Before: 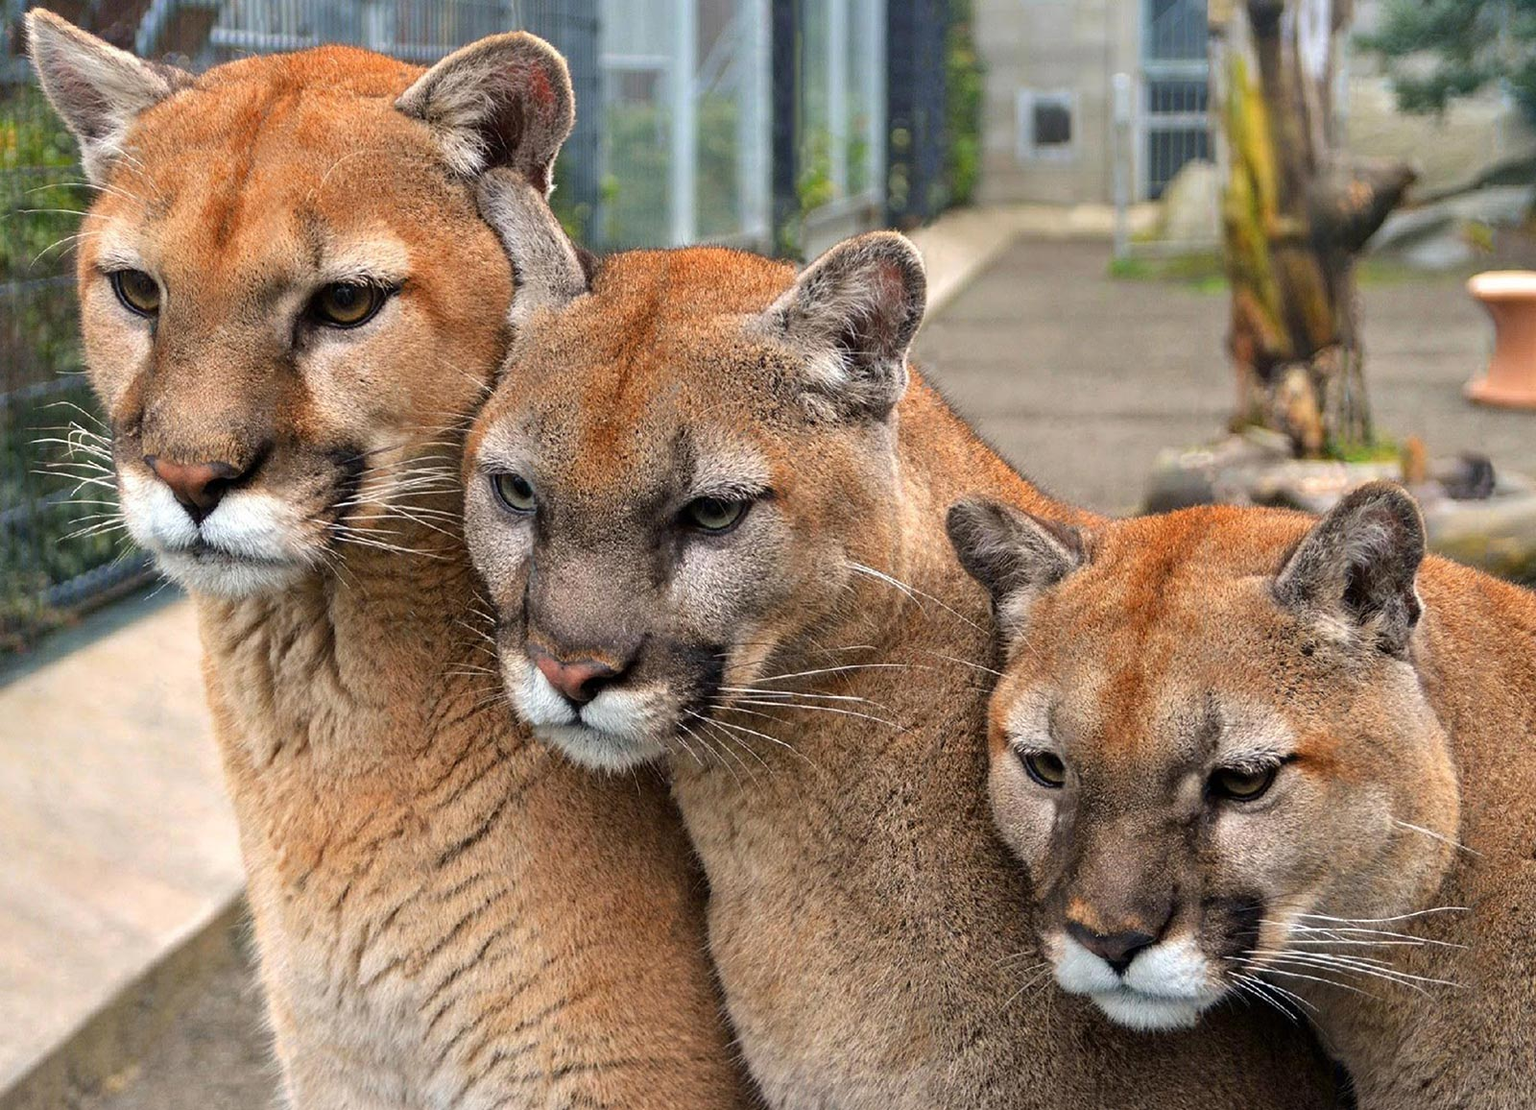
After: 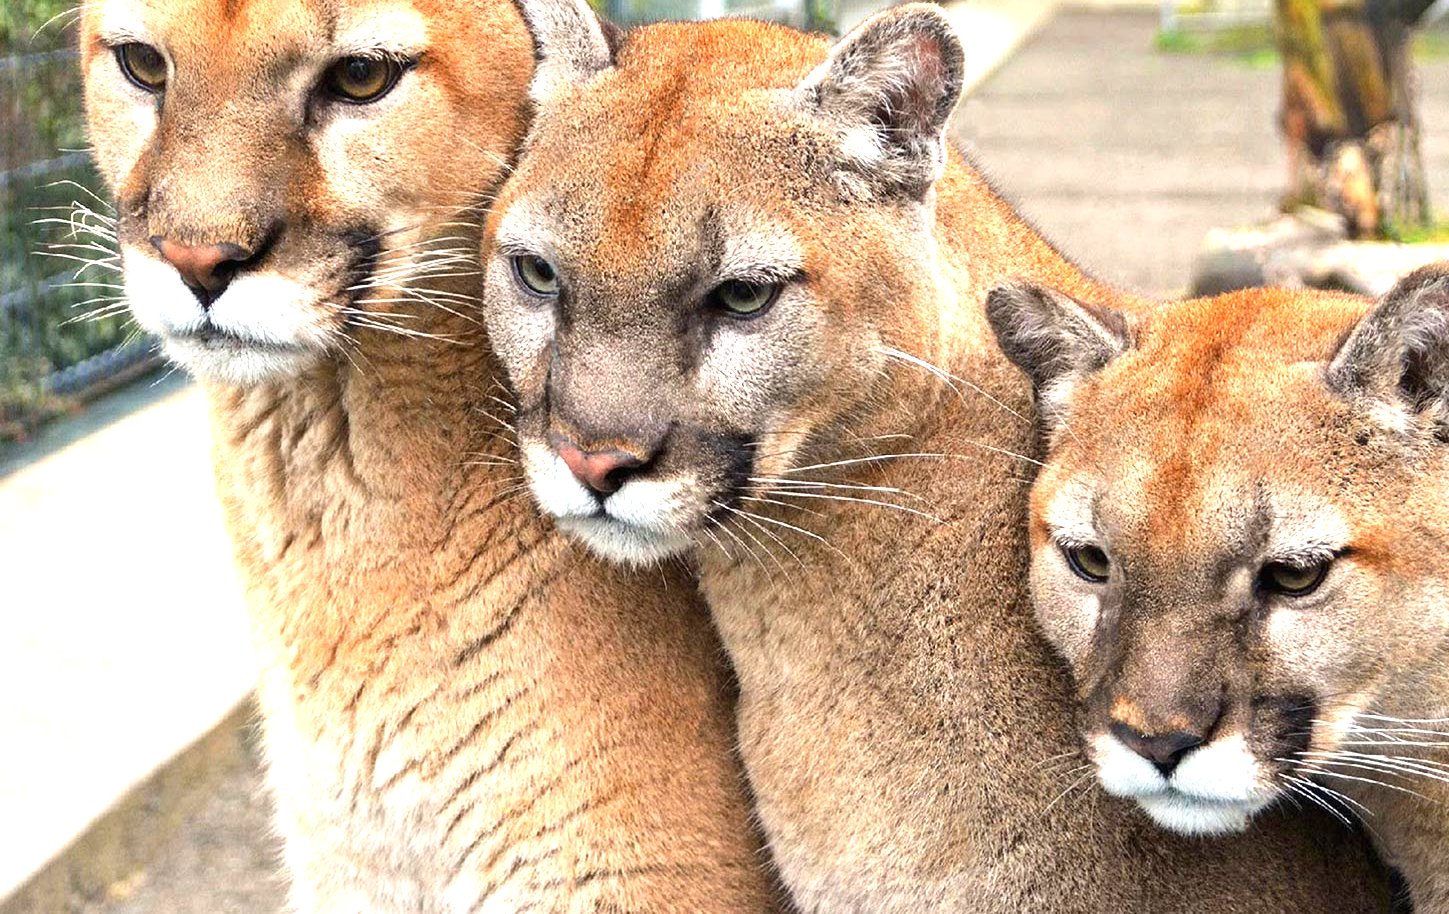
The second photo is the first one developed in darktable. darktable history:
crop: top 20.592%, right 9.376%, bottom 0.279%
exposure: black level correction 0, exposure 1.122 EV, compensate highlight preservation false
